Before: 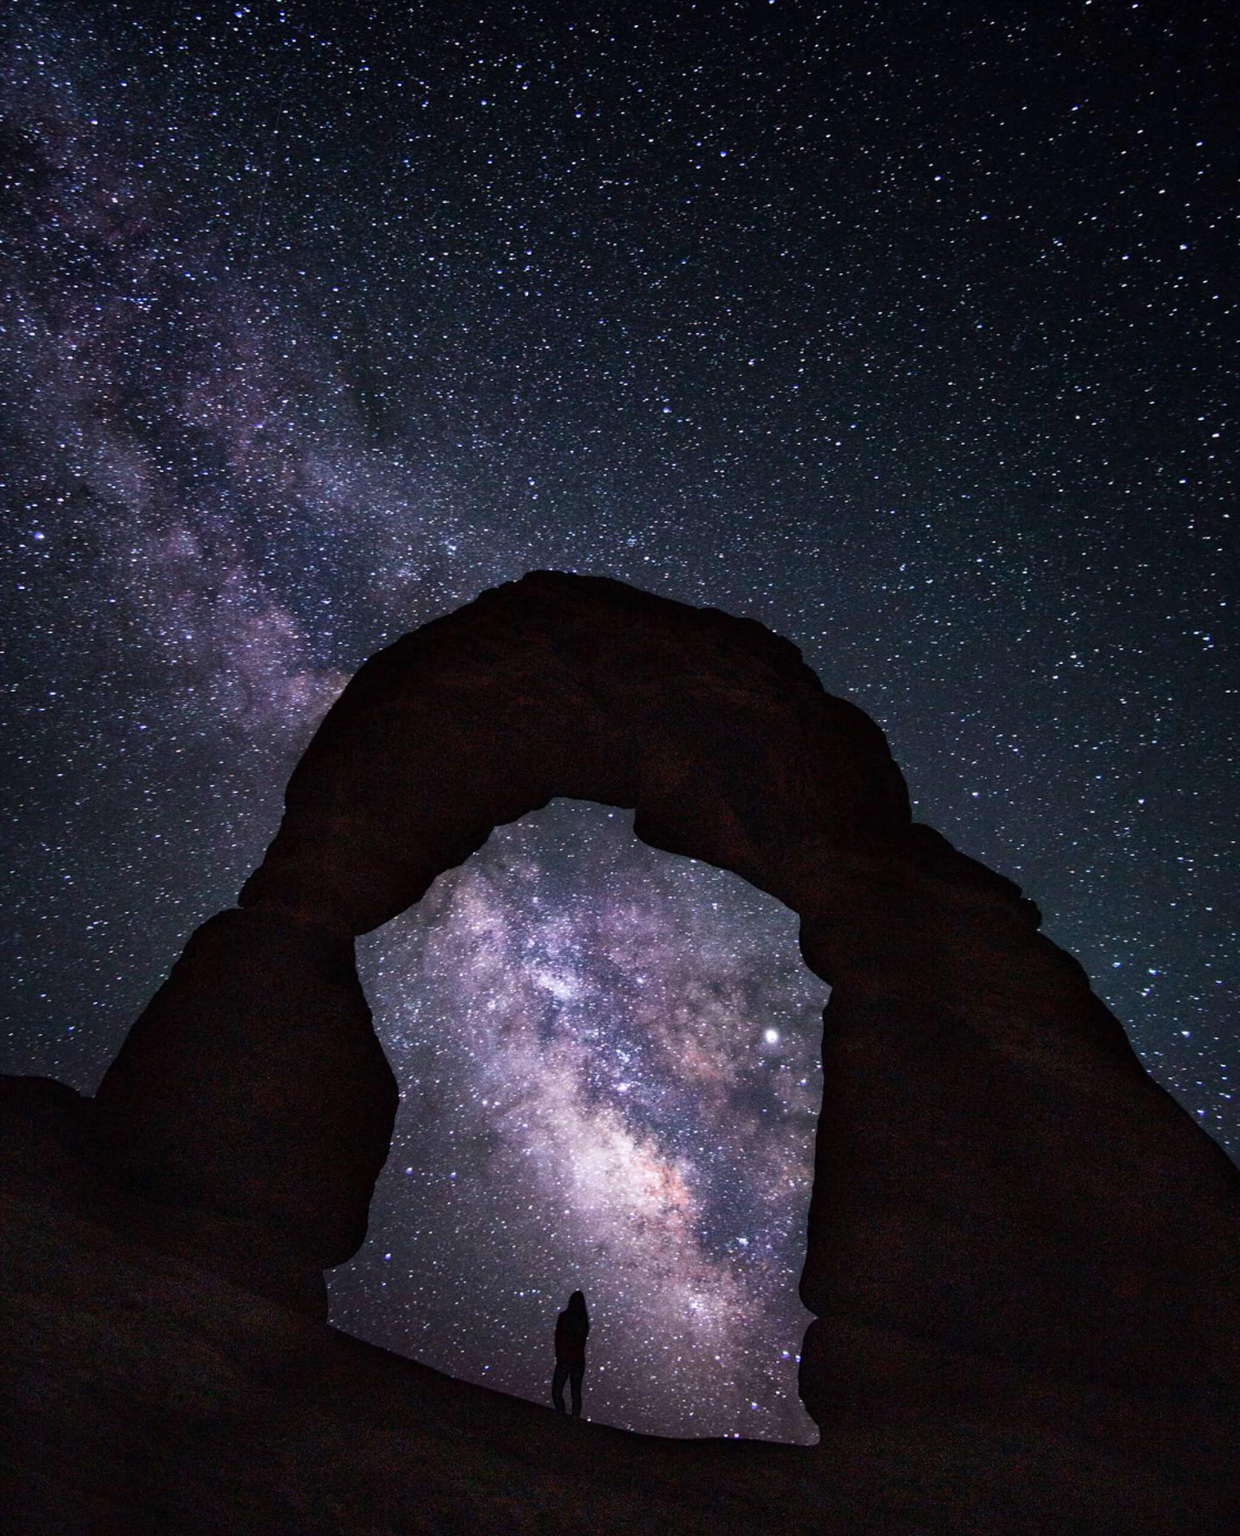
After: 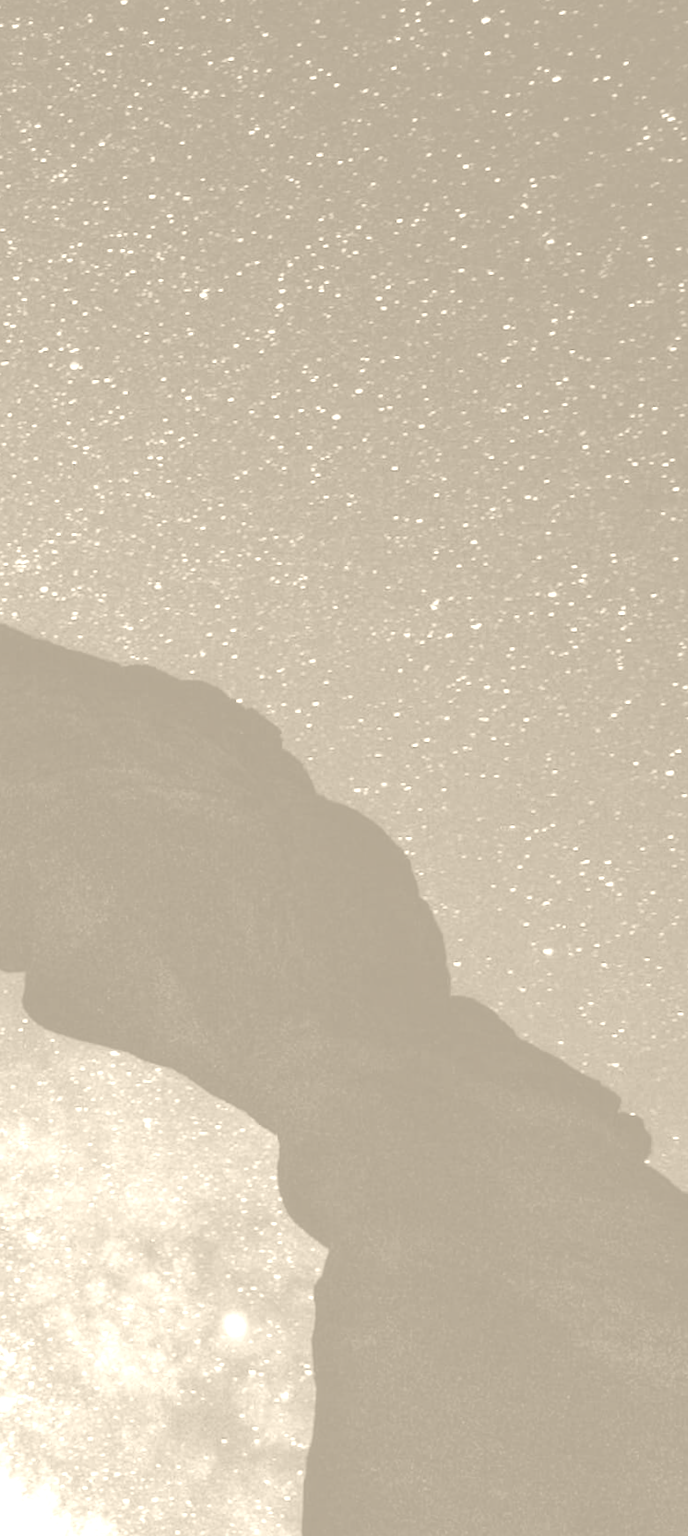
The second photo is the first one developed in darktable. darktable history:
haze removal: strength -0.05
rotate and perspective: rotation 0.226°, lens shift (vertical) -0.042, crop left 0.023, crop right 0.982, crop top 0.006, crop bottom 0.994
crop and rotate: left 49.936%, top 10.094%, right 13.136%, bottom 24.256%
exposure: black level correction 0, exposure 0.5 EV, compensate exposure bias true, compensate highlight preservation false
colorize: hue 36°, saturation 71%, lightness 80.79%
